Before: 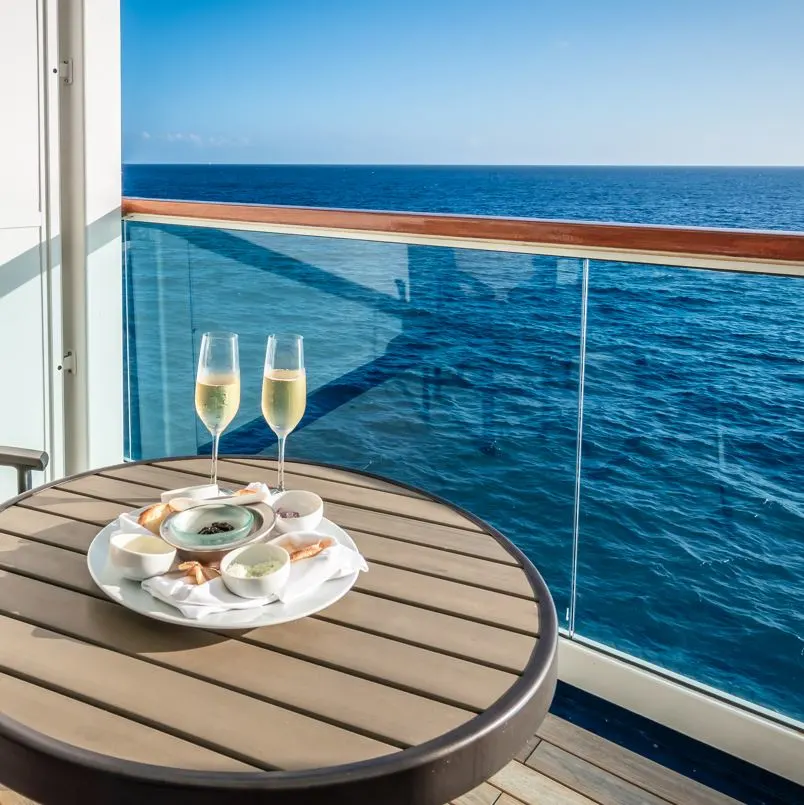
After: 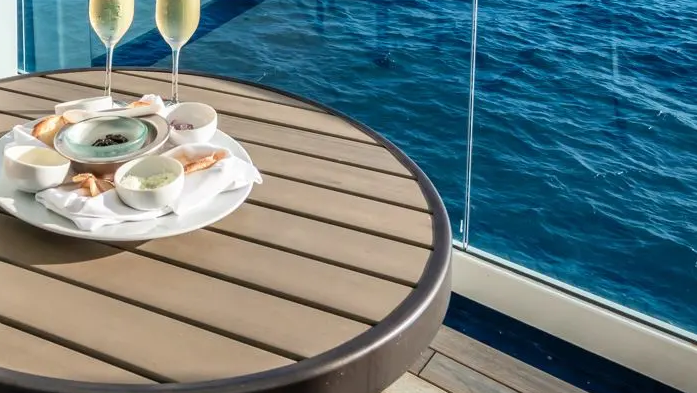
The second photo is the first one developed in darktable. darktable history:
crop and rotate: left 13.25%, top 48.291%, bottom 2.788%
